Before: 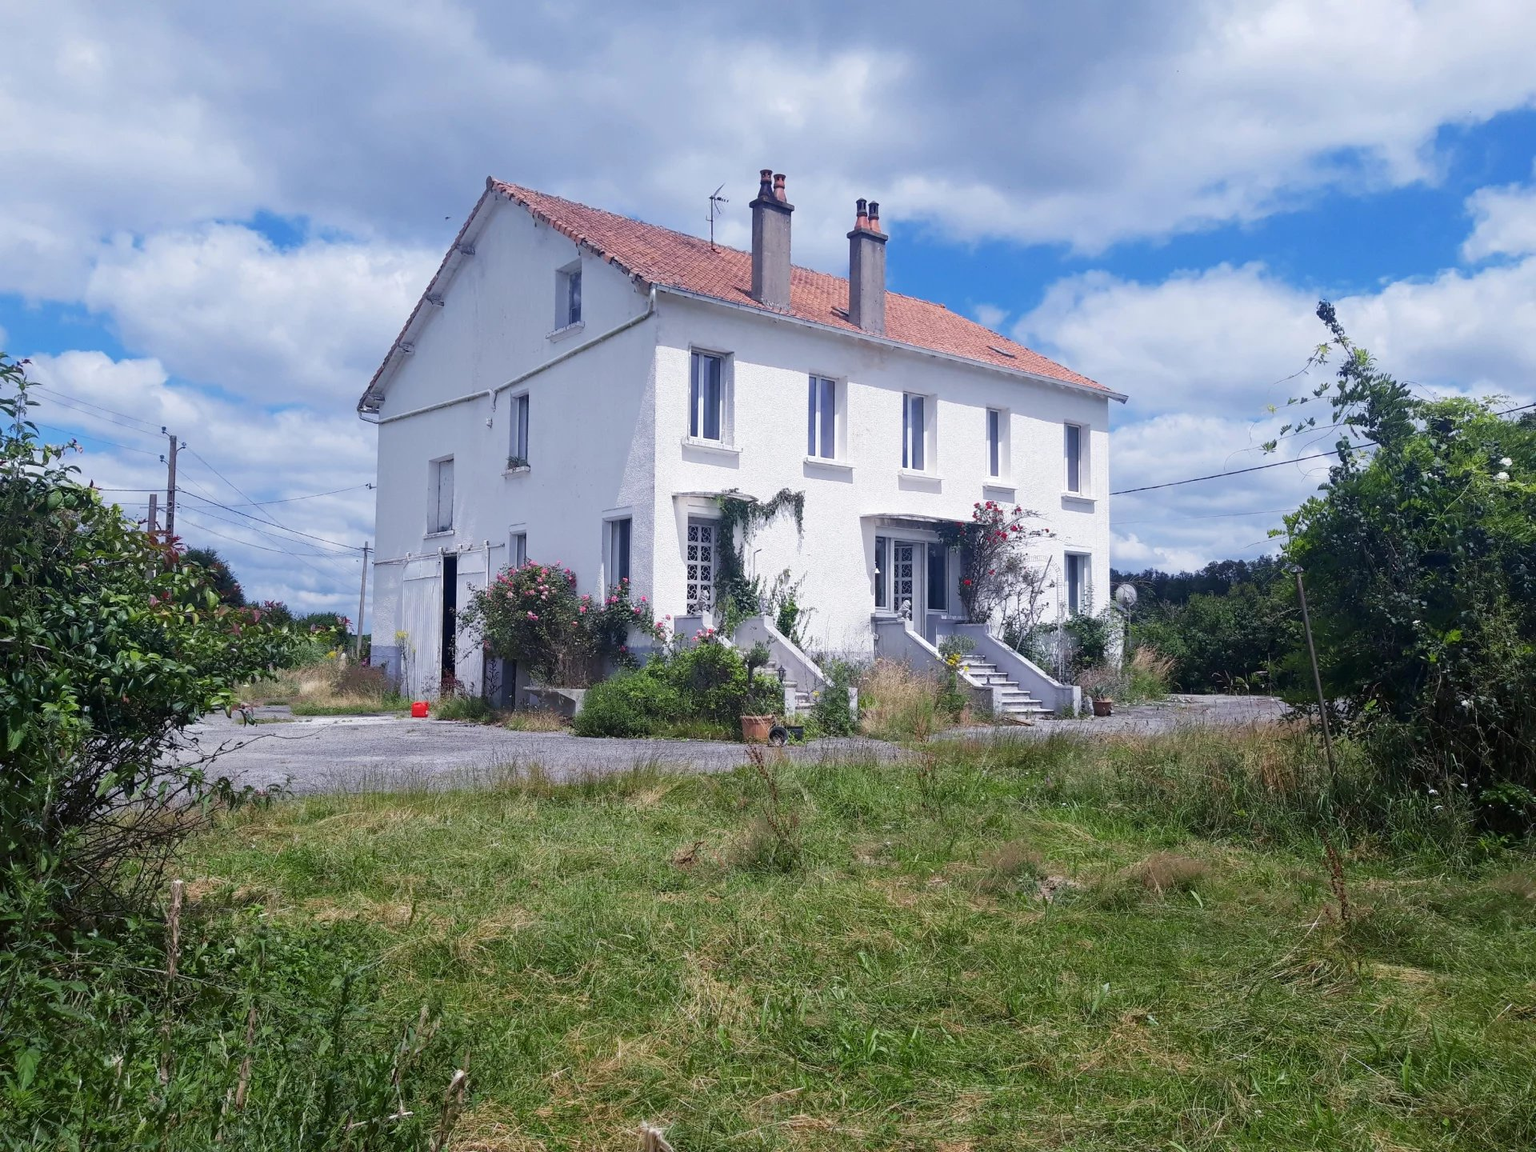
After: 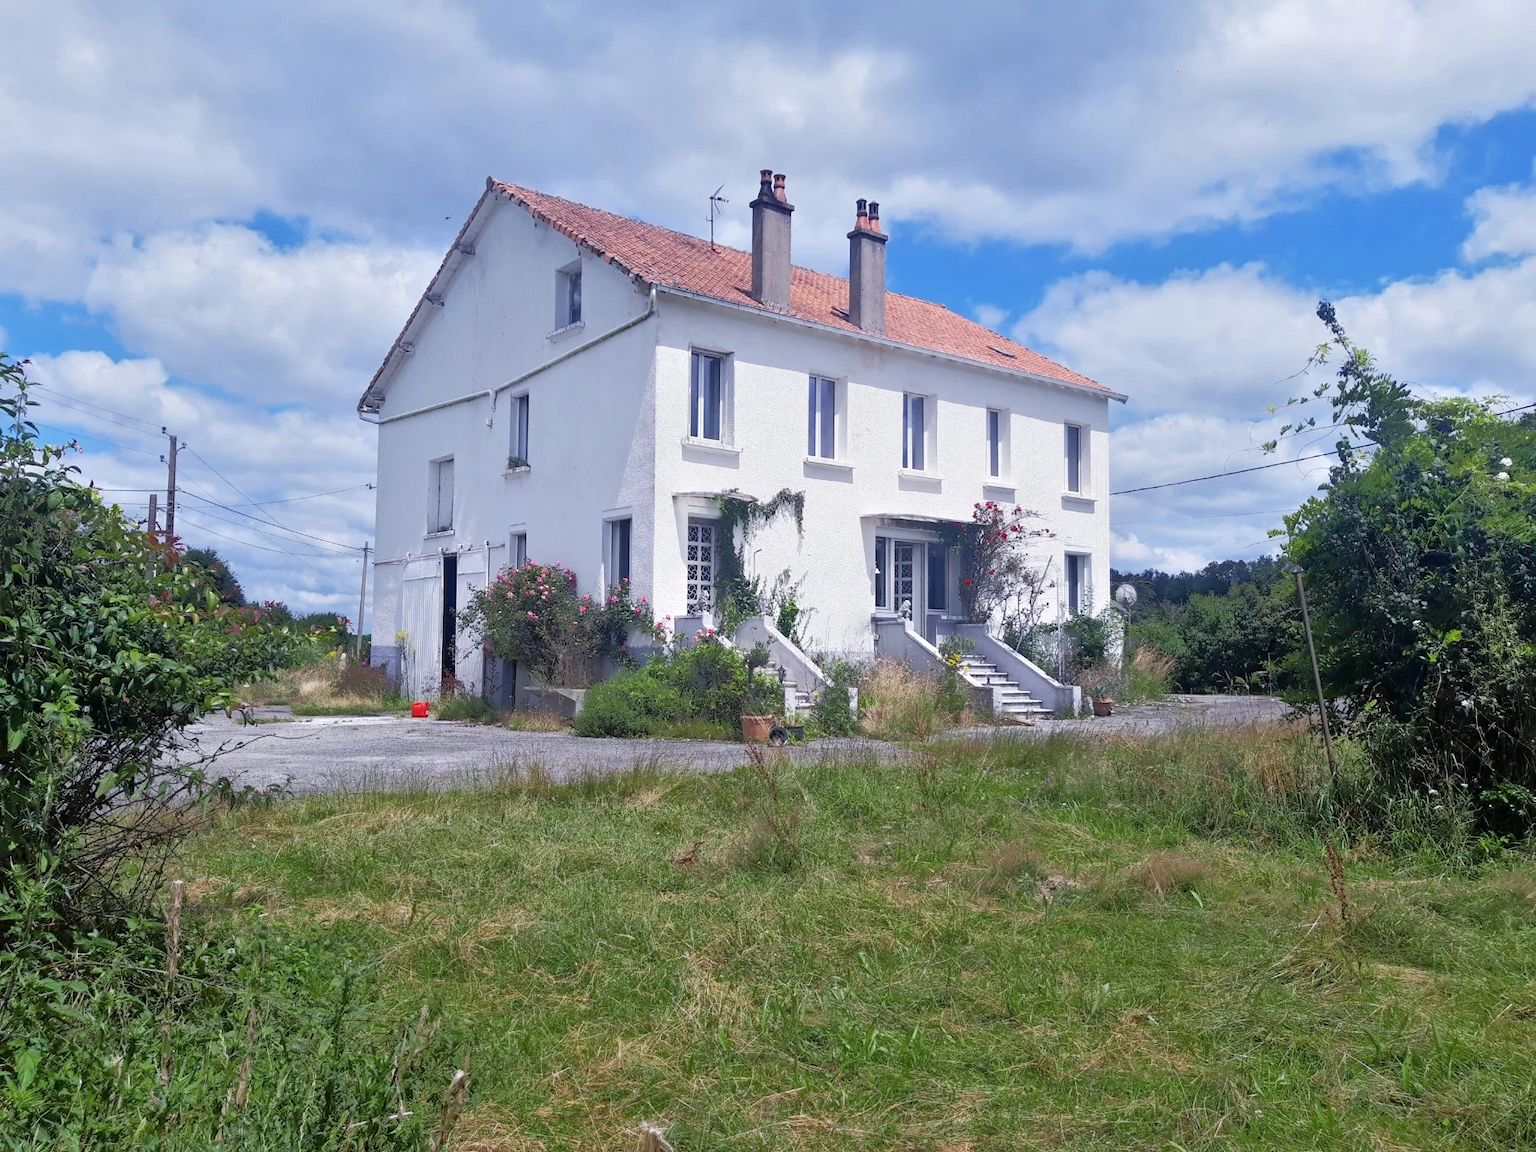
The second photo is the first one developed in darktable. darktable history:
tone equalizer: -8 EV -0.528 EV, -7 EV -0.331 EV, -6 EV -0.061 EV, -5 EV 0.381 EV, -4 EV 0.952 EV, -3 EV 0.808 EV, -2 EV -0.006 EV, -1 EV 0.135 EV, +0 EV -0.027 EV
